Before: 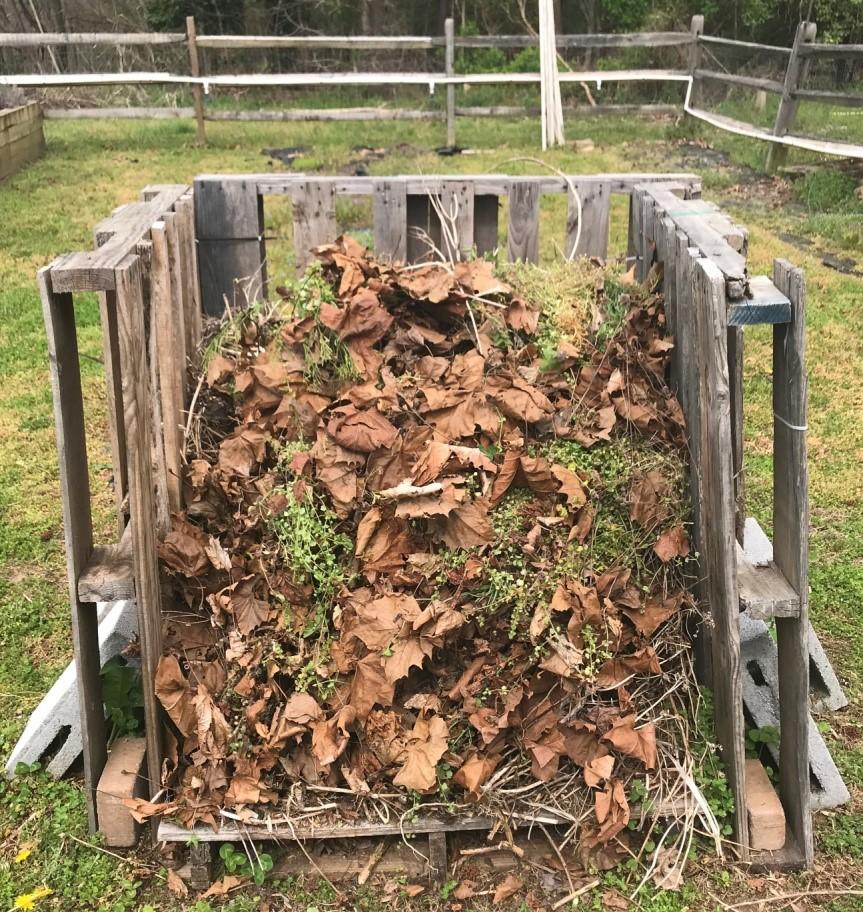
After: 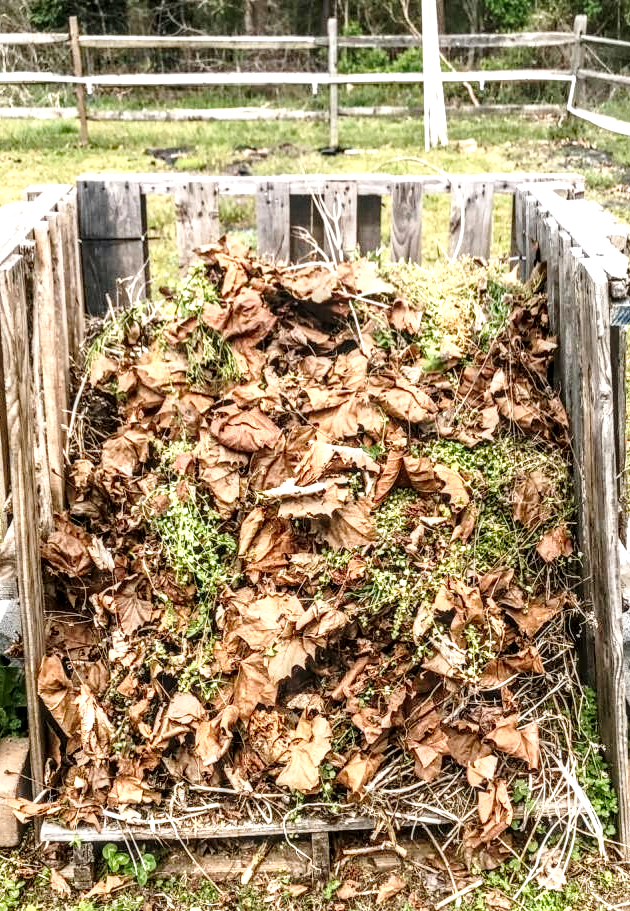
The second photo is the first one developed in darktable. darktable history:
local contrast: highlights 1%, shadows 3%, detail 181%
base curve: curves: ch0 [(0, 0) (0.028, 0.03) (0.121, 0.232) (0.46, 0.748) (0.859, 0.968) (1, 1)], preserve colors none
crop: left 13.596%, right 13.337%
